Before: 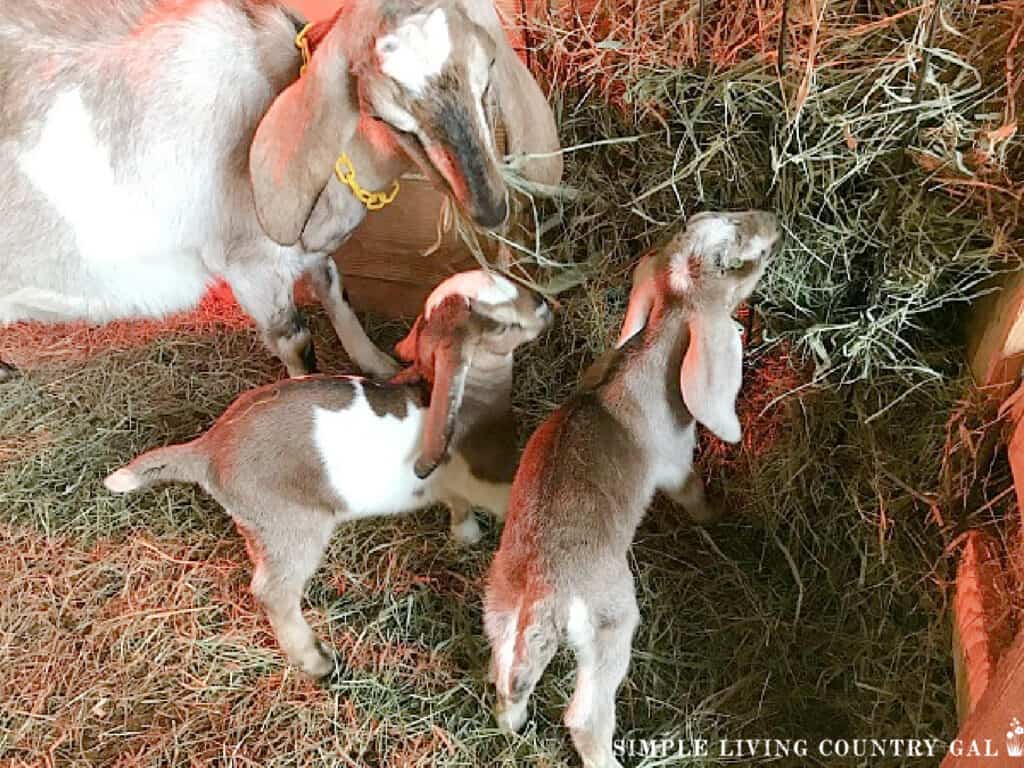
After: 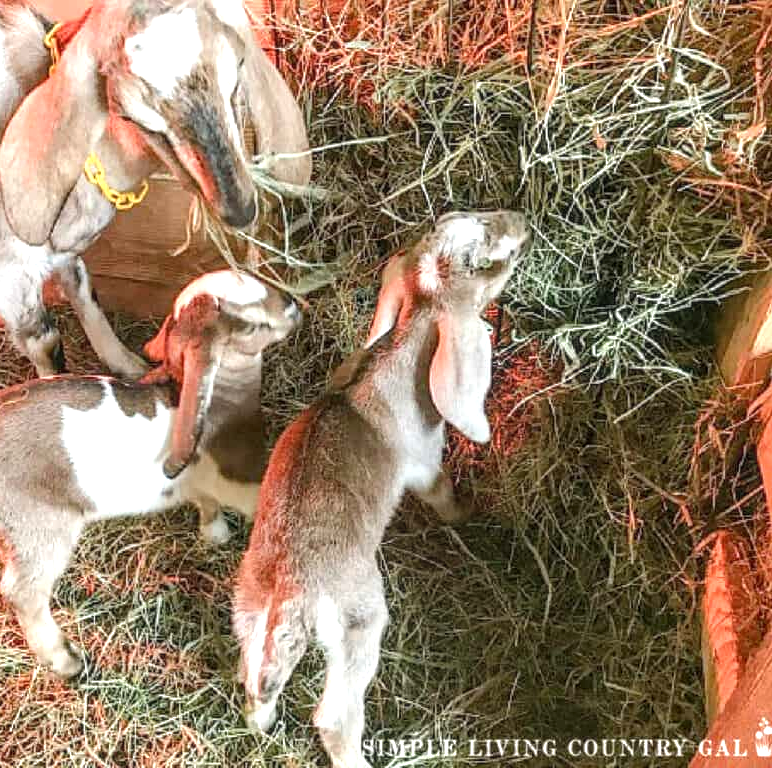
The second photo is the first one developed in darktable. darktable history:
exposure: black level correction 0, exposure 0.68 EV, compensate exposure bias true, compensate highlight preservation false
crop and rotate: left 24.6%
local contrast: highlights 0%, shadows 0%, detail 133%
